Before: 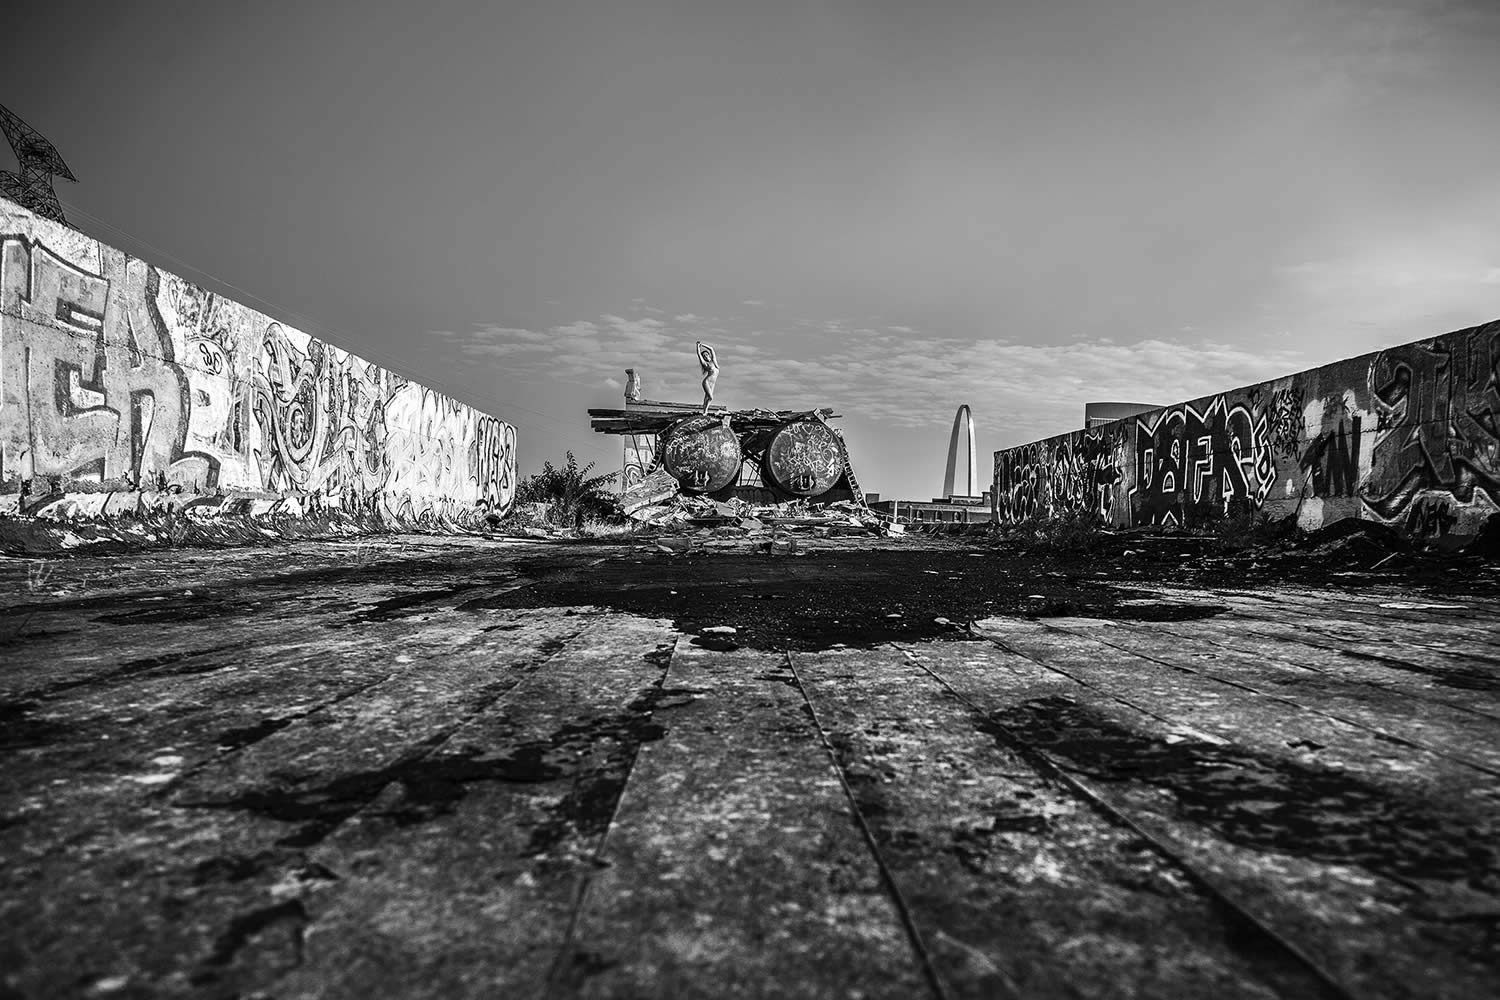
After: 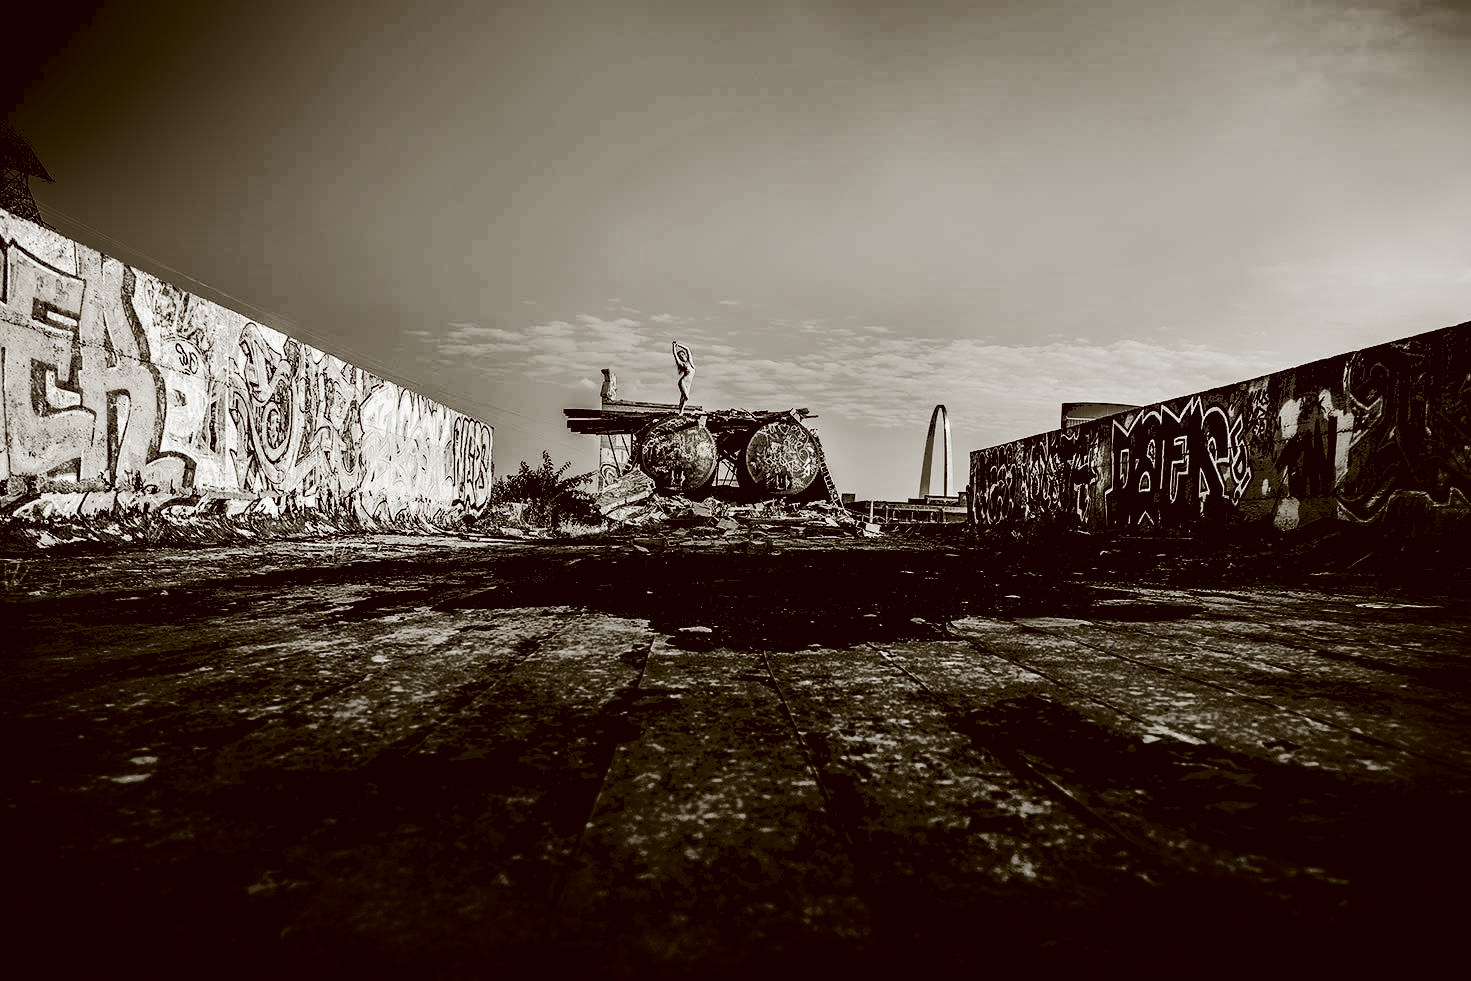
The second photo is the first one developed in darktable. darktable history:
crop: left 1.63%, right 0.274%, bottom 1.867%
contrast brightness saturation: contrast 0.029, brightness -0.044
color correction: highlights a* -0.38, highlights b* 0.178, shadows a* 4.37, shadows b* 20.09
shadows and highlights: shadows -87.4, highlights -35.64, soften with gaussian
exposure: black level correction 0.056, exposure -0.038 EV, compensate highlight preservation false
tone curve: curves: ch0 [(0, 0) (0.003, 0.219) (0.011, 0.219) (0.025, 0.223) (0.044, 0.226) (0.069, 0.232) (0.1, 0.24) (0.136, 0.245) (0.177, 0.257) (0.224, 0.281) (0.277, 0.324) (0.335, 0.392) (0.399, 0.484) (0.468, 0.585) (0.543, 0.672) (0.623, 0.741) (0.709, 0.788) (0.801, 0.835) (0.898, 0.878) (1, 1)], preserve colors none
